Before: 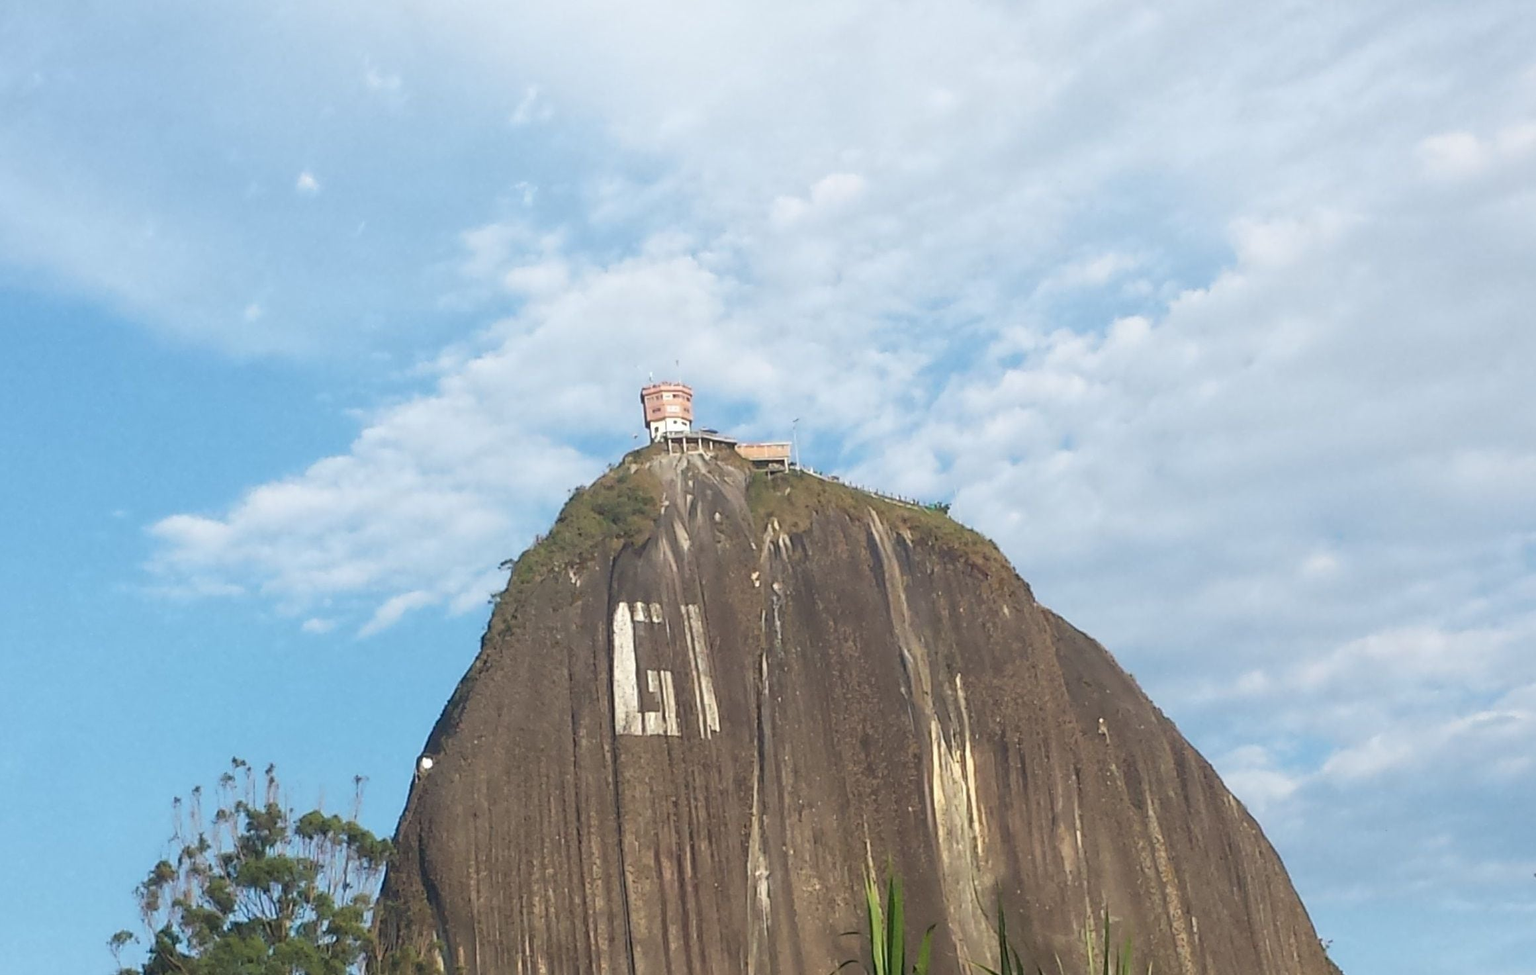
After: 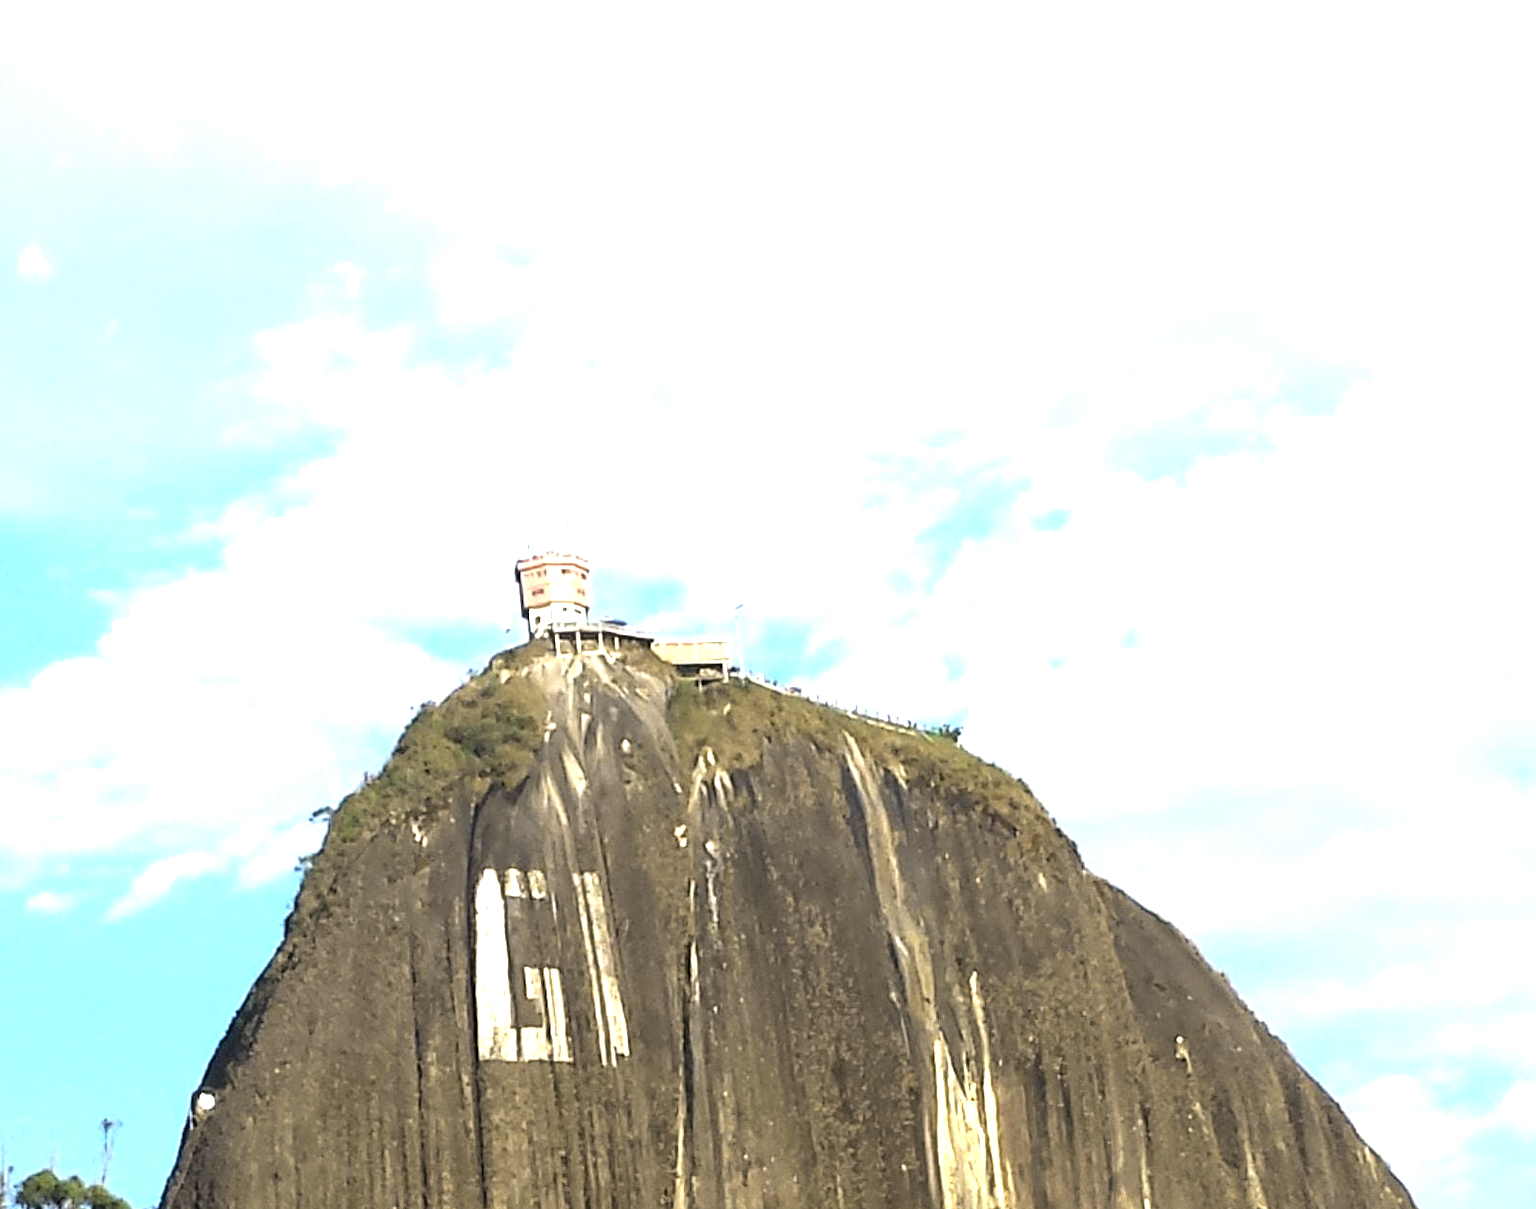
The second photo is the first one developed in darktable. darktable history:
tone curve: curves: ch0 [(0, 0.021) (0.049, 0.044) (0.152, 0.14) (0.328, 0.377) (0.473, 0.543) (0.641, 0.705) (0.85, 0.894) (1, 0.969)]; ch1 [(0, 0) (0.302, 0.331) (0.433, 0.432) (0.472, 0.47) (0.502, 0.503) (0.527, 0.516) (0.564, 0.573) (0.614, 0.626) (0.677, 0.701) (0.859, 0.885) (1, 1)]; ch2 [(0, 0) (0.33, 0.301) (0.447, 0.44) (0.487, 0.496) (0.502, 0.516) (0.535, 0.563) (0.565, 0.597) (0.608, 0.641) (1, 1)], color space Lab, independent channels, preserve colors none
crop: left 18.522%, right 12.193%, bottom 14.035%
exposure: compensate highlight preservation false
levels: levels [0.044, 0.475, 0.791]
